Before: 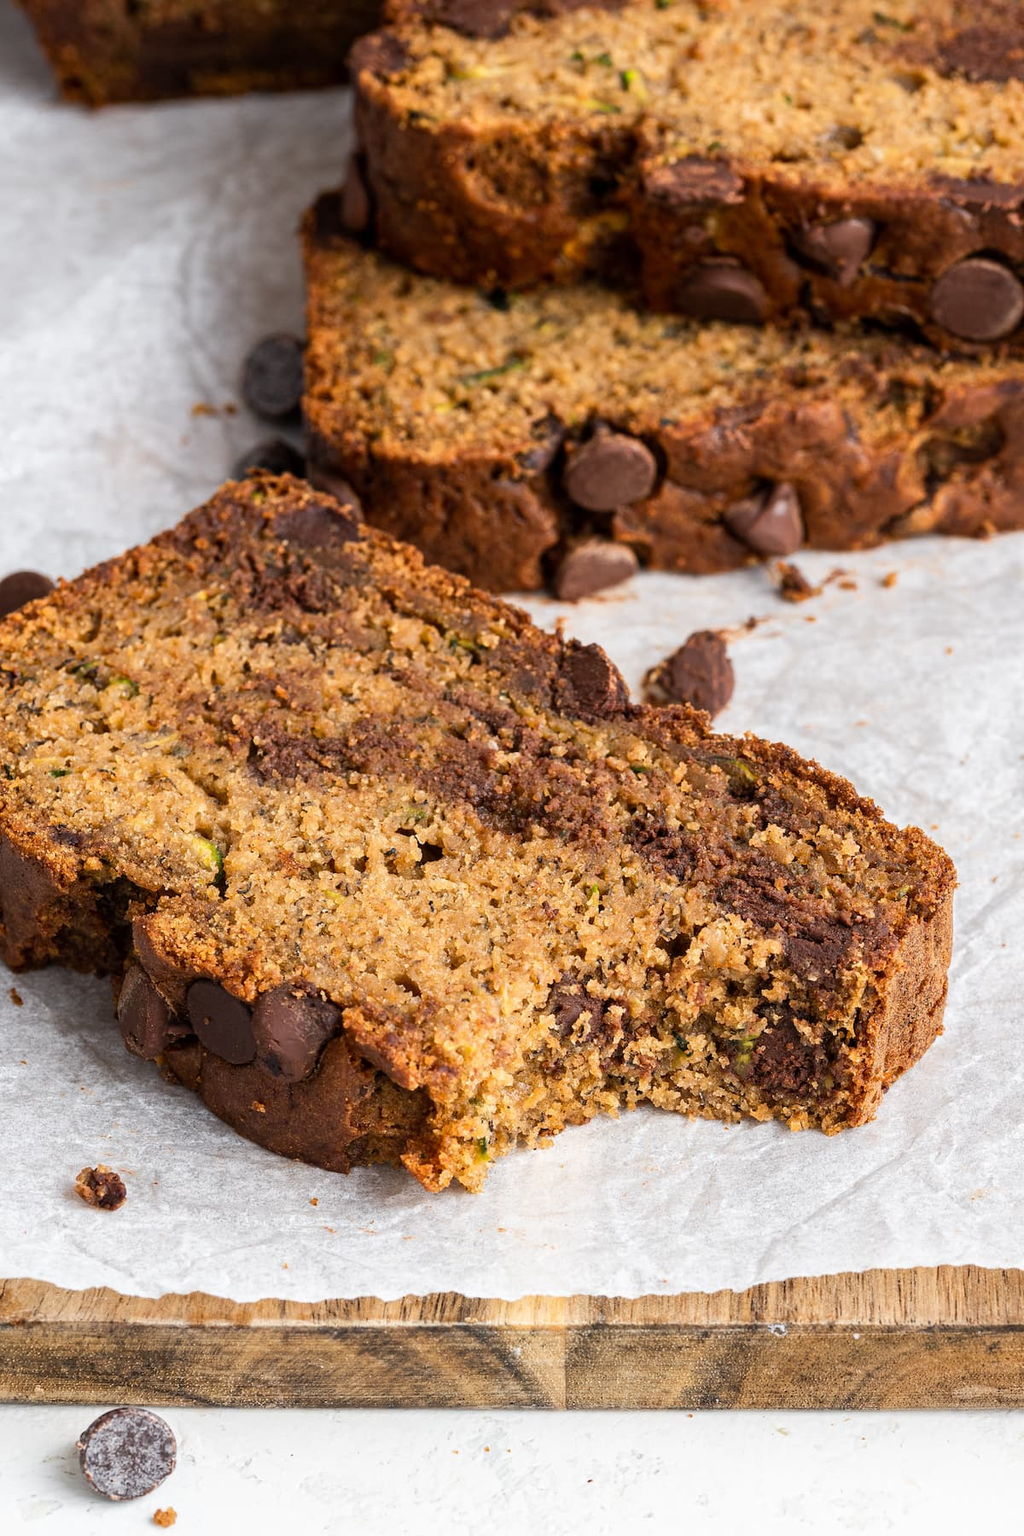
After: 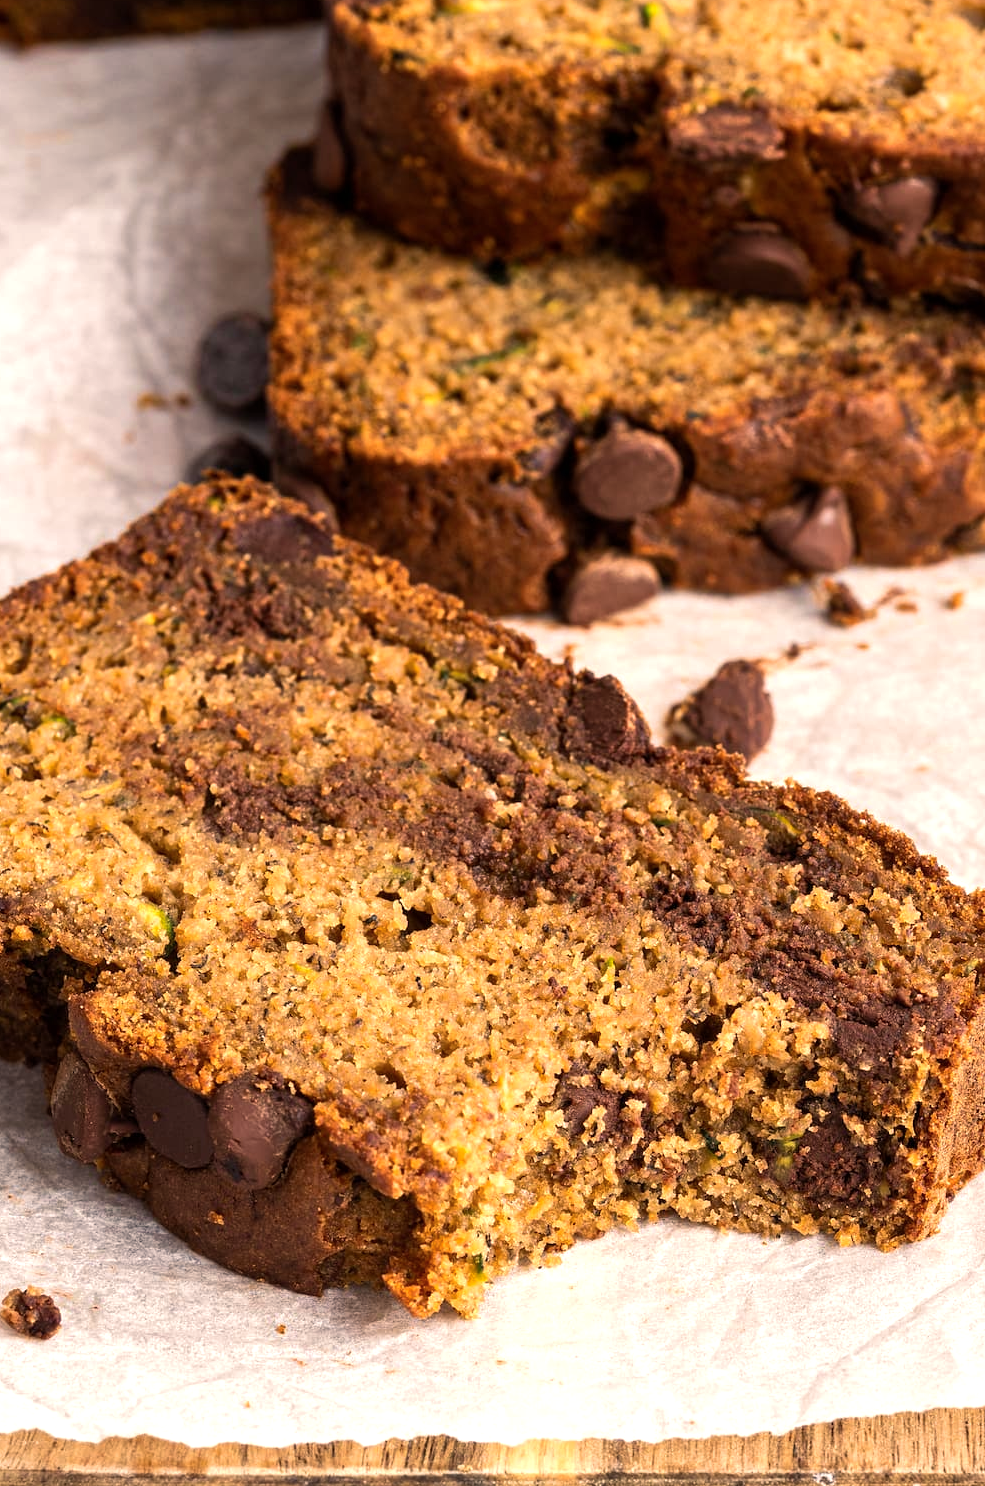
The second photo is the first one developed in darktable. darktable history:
velvia: on, module defaults
crop and rotate: left 7.276%, top 4.436%, right 10.593%, bottom 12.953%
color balance rgb: power › chroma 0.295%, power › hue 25.04°, highlights gain › chroma 3.083%, highlights gain › hue 60.09°, linear chroma grading › shadows -6.454%, linear chroma grading › highlights -7.652%, linear chroma grading › global chroma -10.652%, linear chroma grading › mid-tones -7.725%, perceptual saturation grading › global saturation 13.331%, perceptual brilliance grading › global brilliance 1.362%, perceptual brilliance grading › highlights 8.741%, perceptual brilliance grading › shadows -3.927%, global vibrance 20%
